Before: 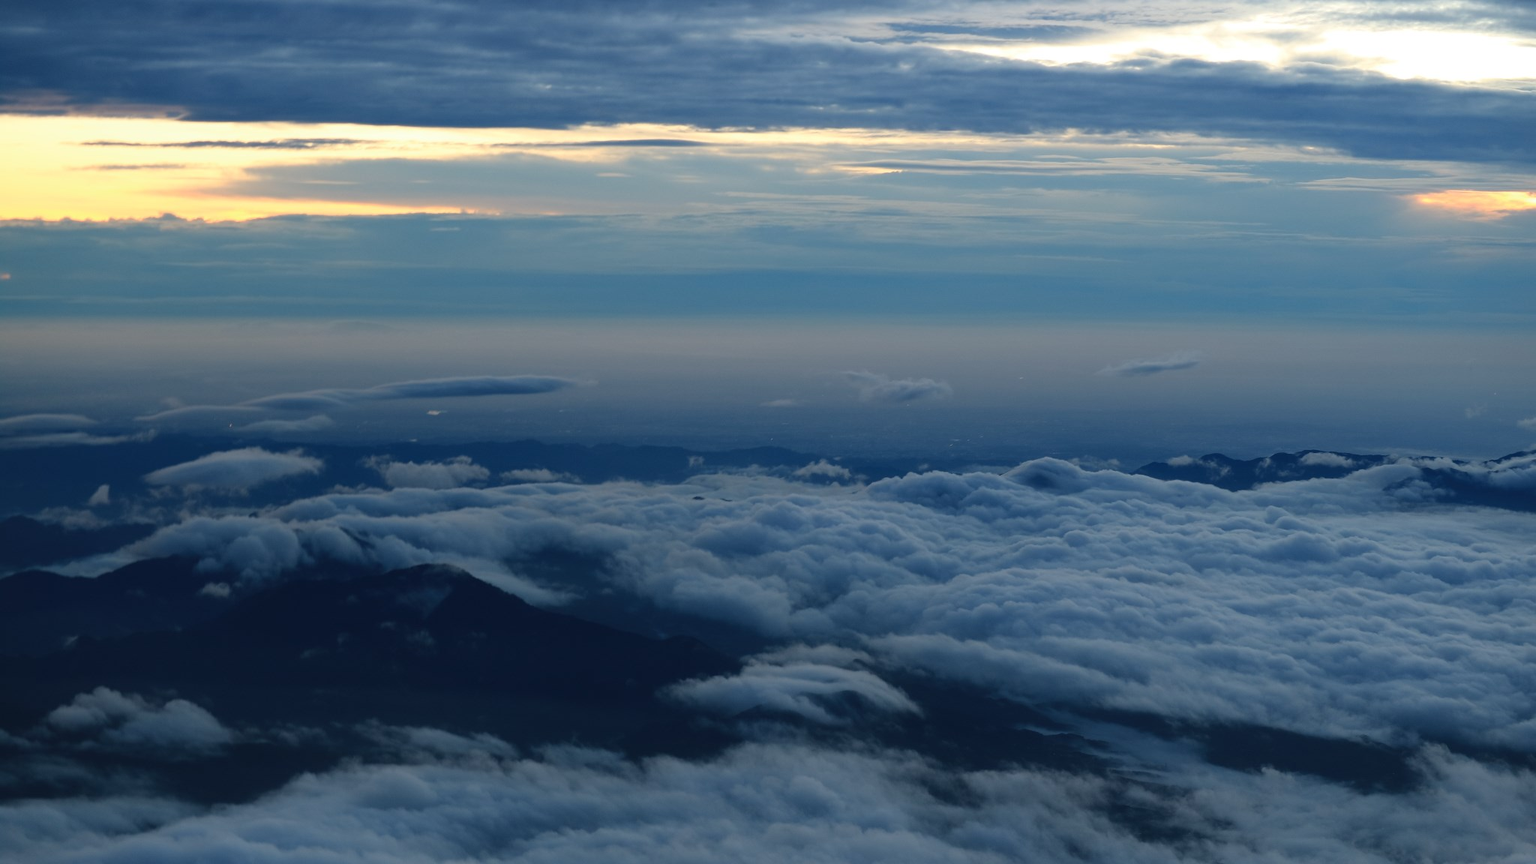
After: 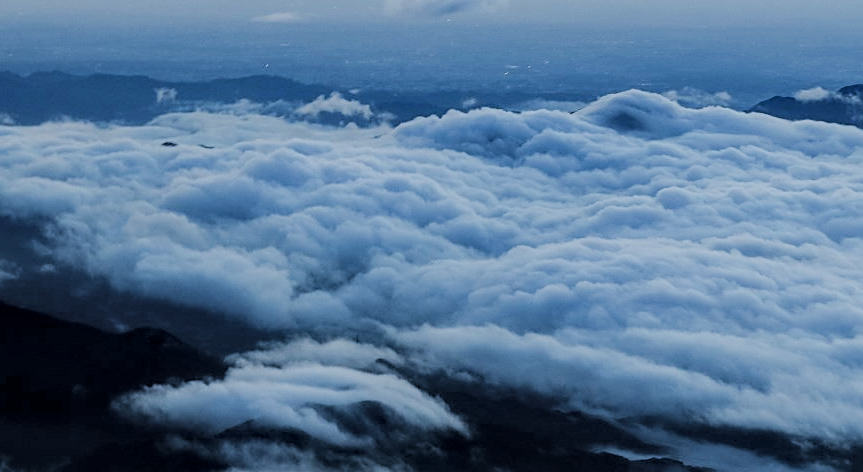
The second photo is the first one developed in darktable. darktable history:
sharpen: on, module defaults
crop: left 37.221%, top 45.169%, right 20.63%, bottom 13.777%
filmic rgb: black relative exposure -3.21 EV, white relative exposure 7.02 EV, hardness 1.46, contrast 1.35
exposure: black level correction -0.005, exposure 1 EV, compensate highlight preservation false
local contrast: on, module defaults
rgb levels: levels [[0.013, 0.434, 0.89], [0, 0.5, 1], [0, 0.5, 1]]
